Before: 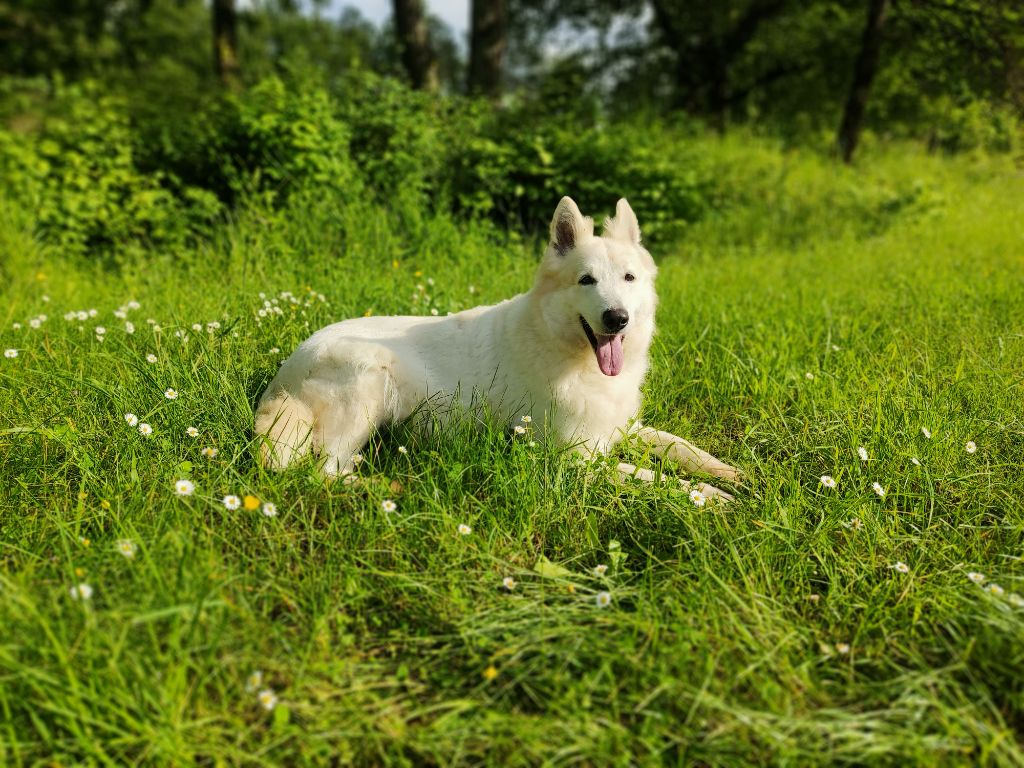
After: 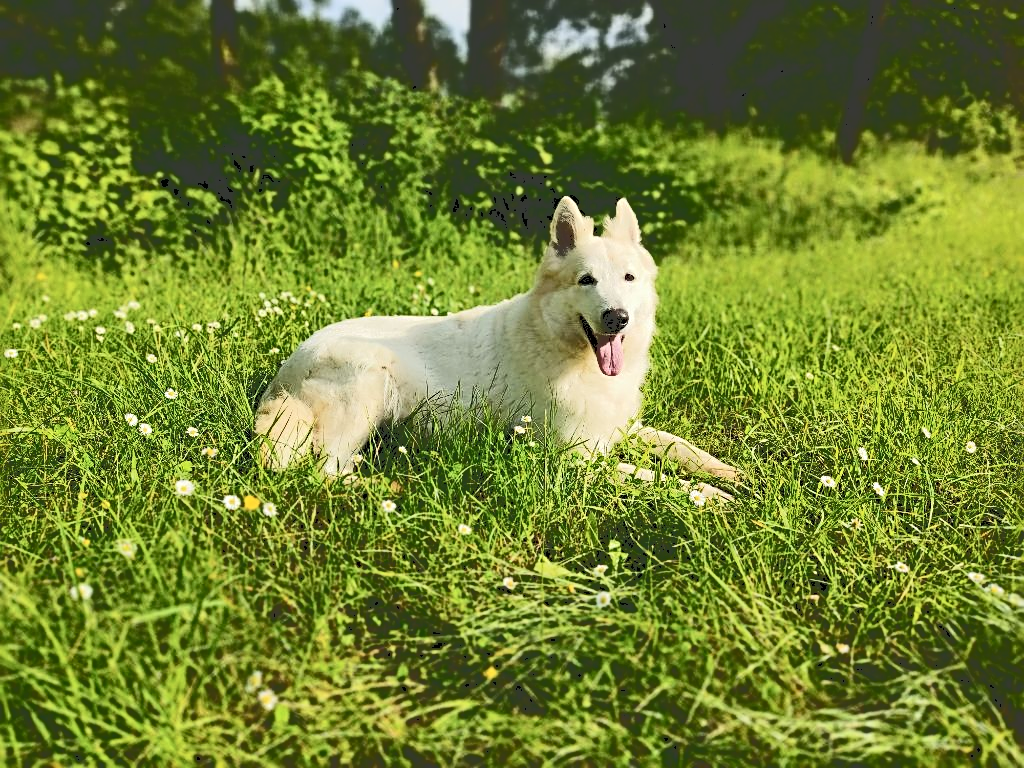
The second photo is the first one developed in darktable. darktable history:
sharpen: radius 3.123
tone curve: curves: ch0 [(0, 0) (0.003, 0.231) (0.011, 0.231) (0.025, 0.231) (0.044, 0.231) (0.069, 0.231) (0.1, 0.234) (0.136, 0.239) (0.177, 0.243) (0.224, 0.247) (0.277, 0.265) (0.335, 0.311) (0.399, 0.389) (0.468, 0.507) (0.543, 0.634) (0.623, 0.74) (0.709, 0.83) (0.801, 0.889) (0.898, 0.93) (1, 1)], color space Lab, independent channels, preserve colors none
shadows and highlights: shadows 20.95, highlights -37.43, soften with gaussian
